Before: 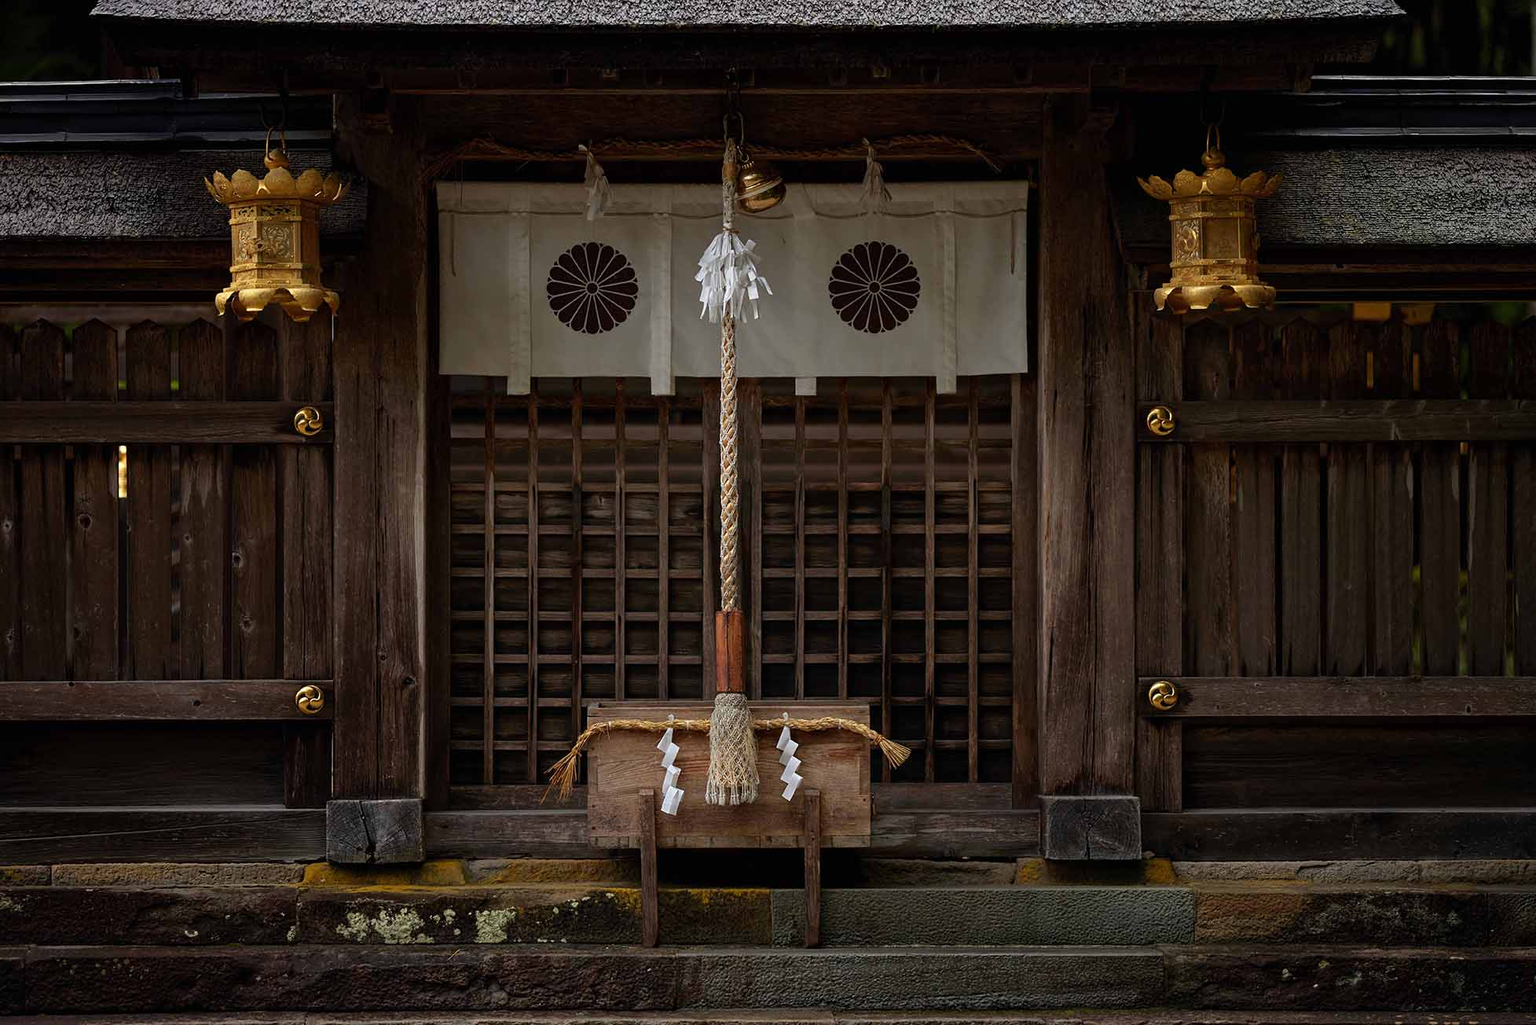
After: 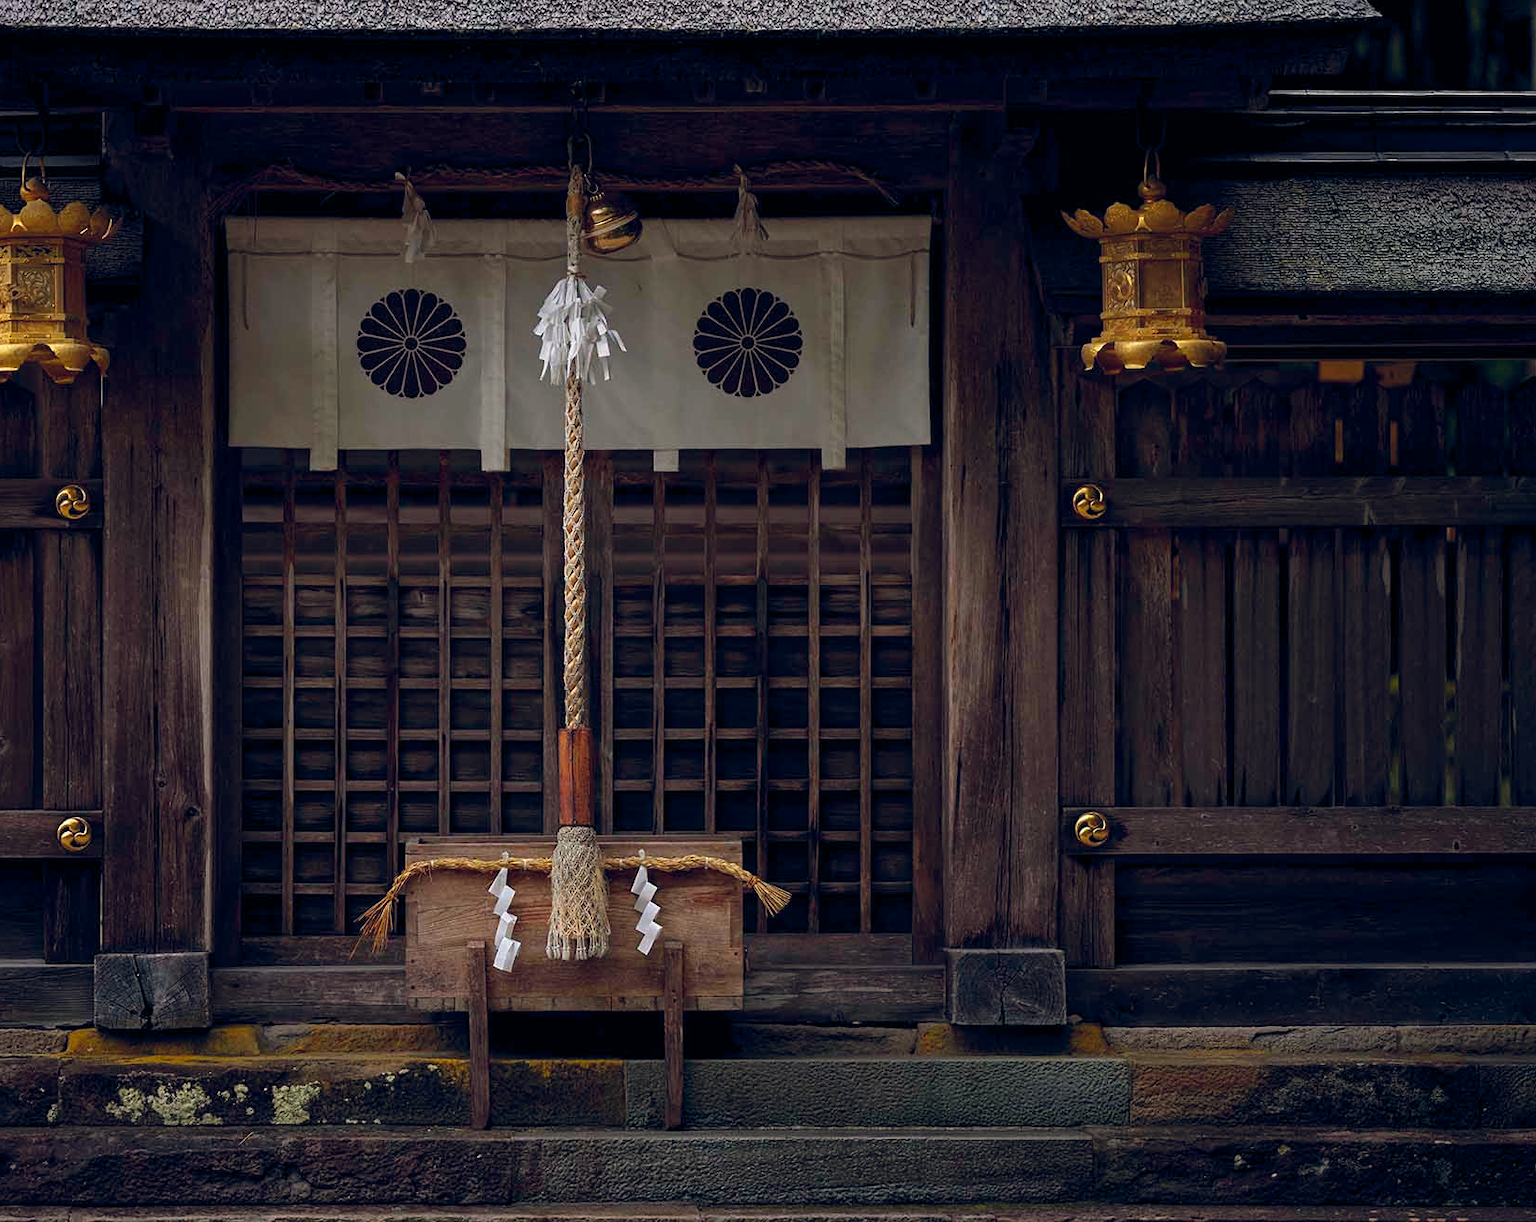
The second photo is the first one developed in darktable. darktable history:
color balance rgb: shadows lift › hue 87.51°, highlights gain › chroma 0.68%, highlights gain › hue 55.1°, global offset › chroma 0.13%, global offset › hue 253.66°, linear chroma grading › global chroma 0.5%, perceptual saturation grading › global saturation 16.38%
crop: left 16.145%
